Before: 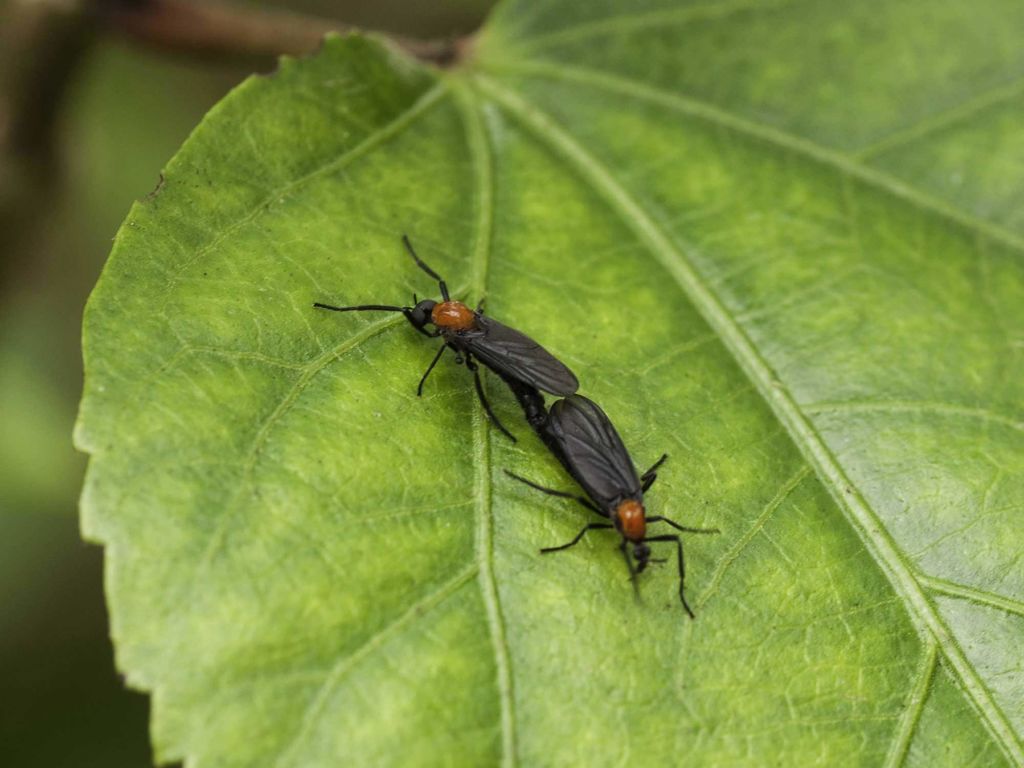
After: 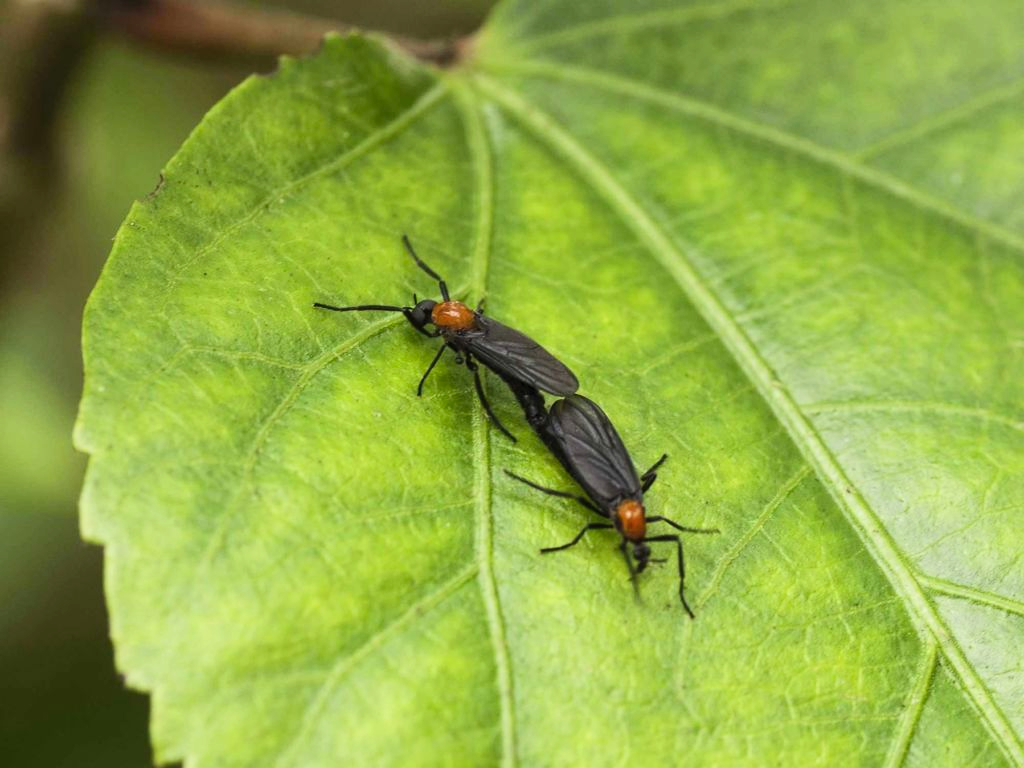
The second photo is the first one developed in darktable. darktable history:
contrast brightness saturation: contrast 0.202, brightness 0.164, saturation 0.227
